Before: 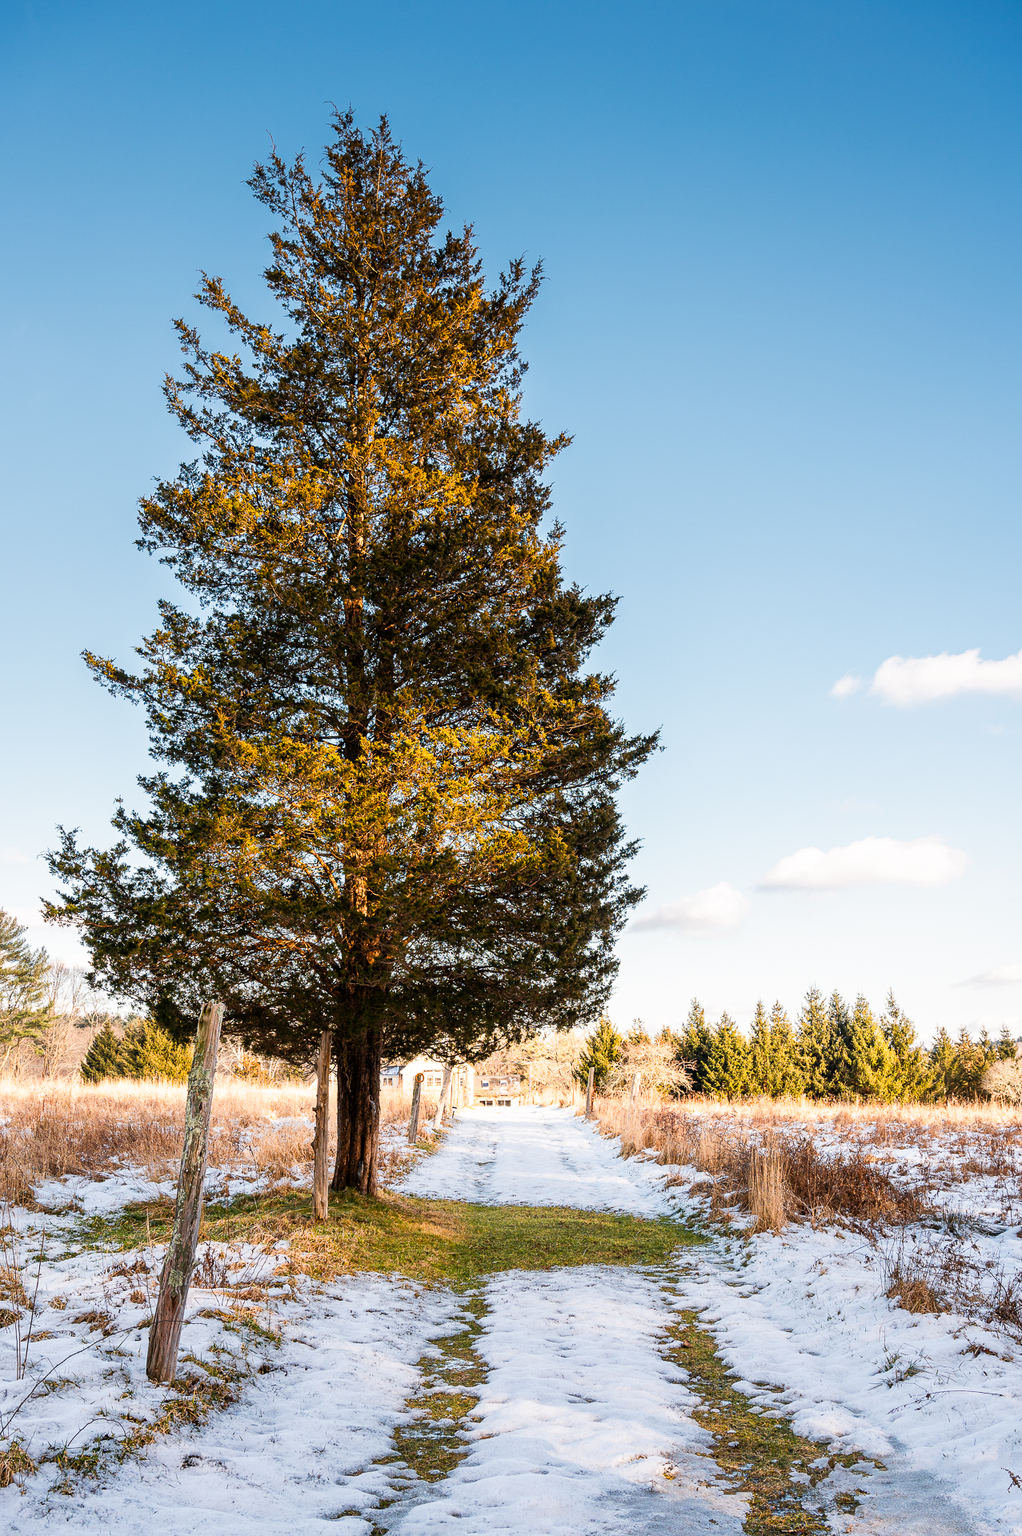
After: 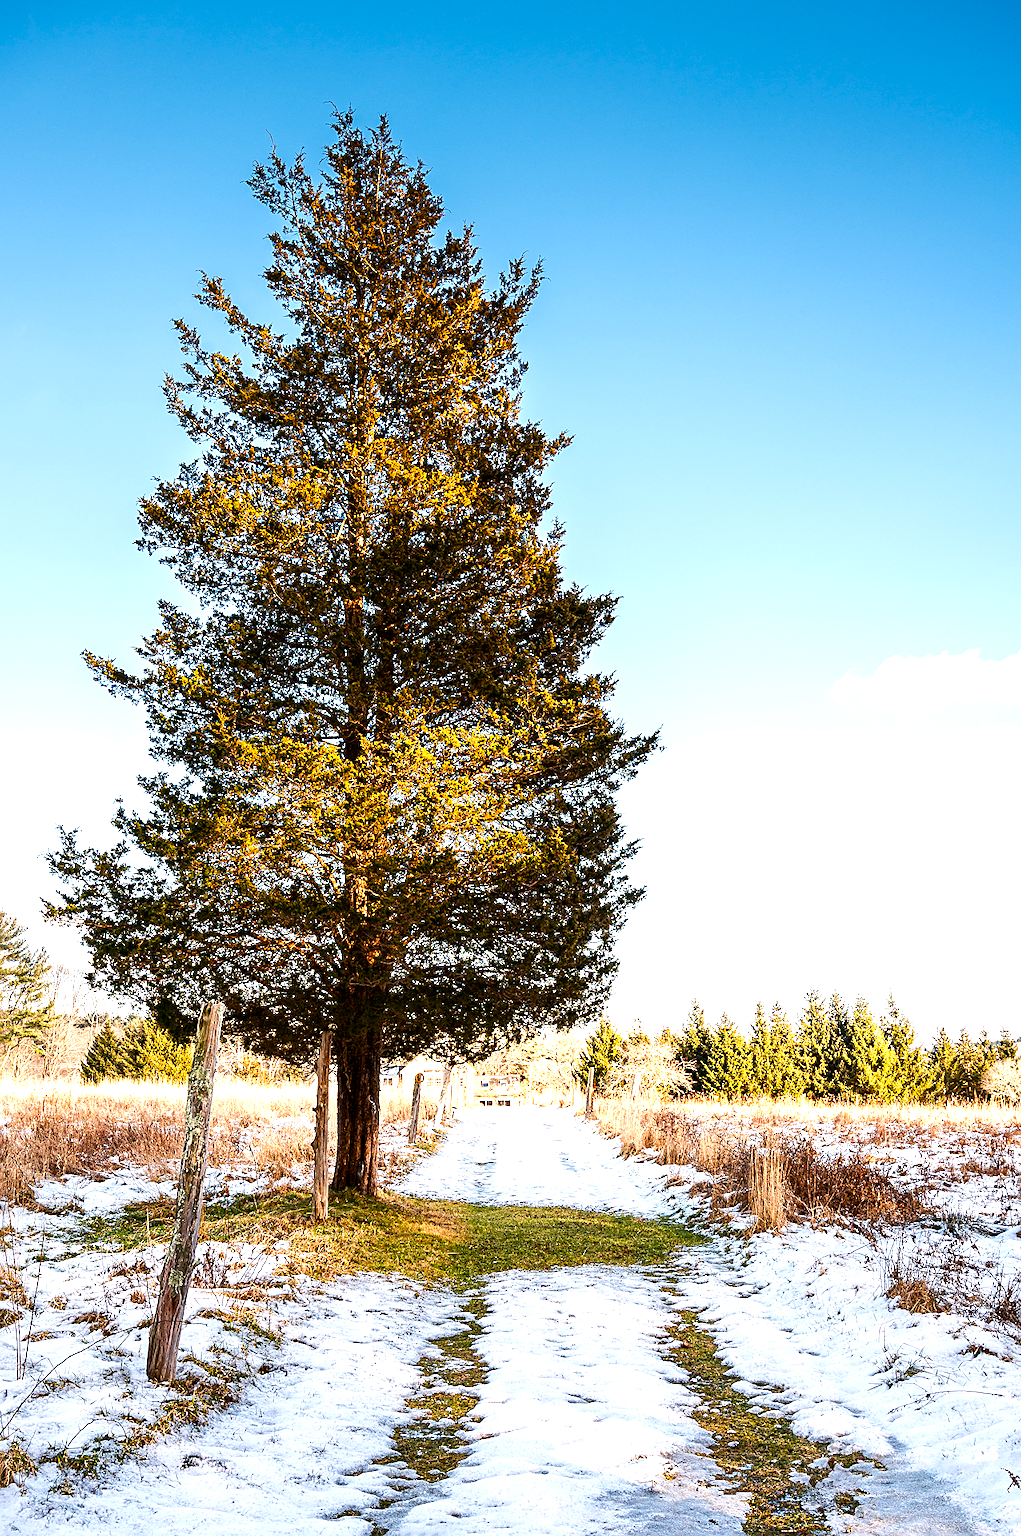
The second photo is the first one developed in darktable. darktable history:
contrast brightness saturation: contrast 0.066, brightness -0.138, saturation 0.105
sharpen: amount 0.49
exposure: exposure 0.608 EV, compensate highlight preservation false
tone equalizer: -7 EV 0.092 EV, edges refinement/feathering 500, mask exposure compensation -1.57 EV, preserve details no
